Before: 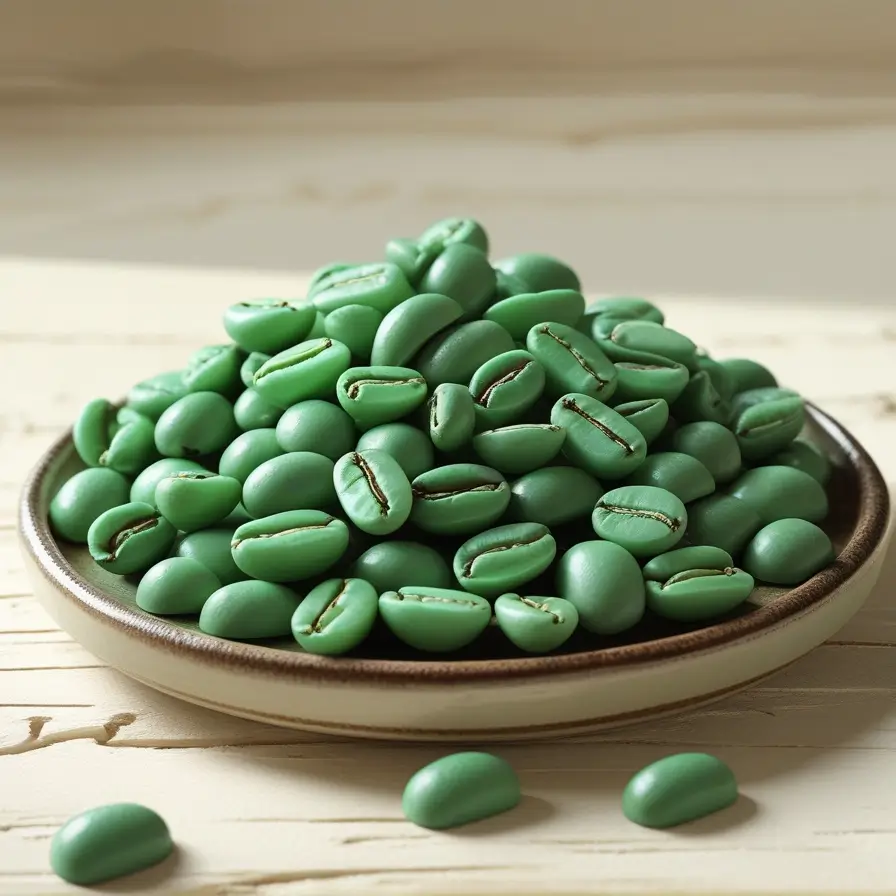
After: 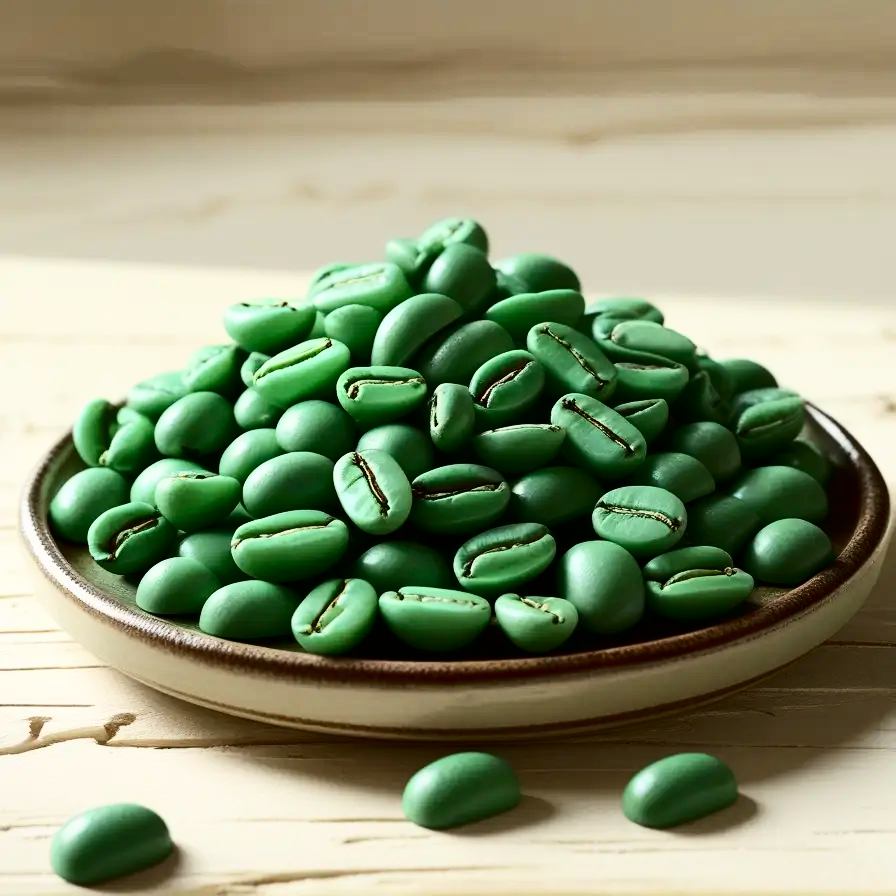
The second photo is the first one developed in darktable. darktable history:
contrast brightness saturation: contrast 0.31, brightness -0.071, saturation 0.171
